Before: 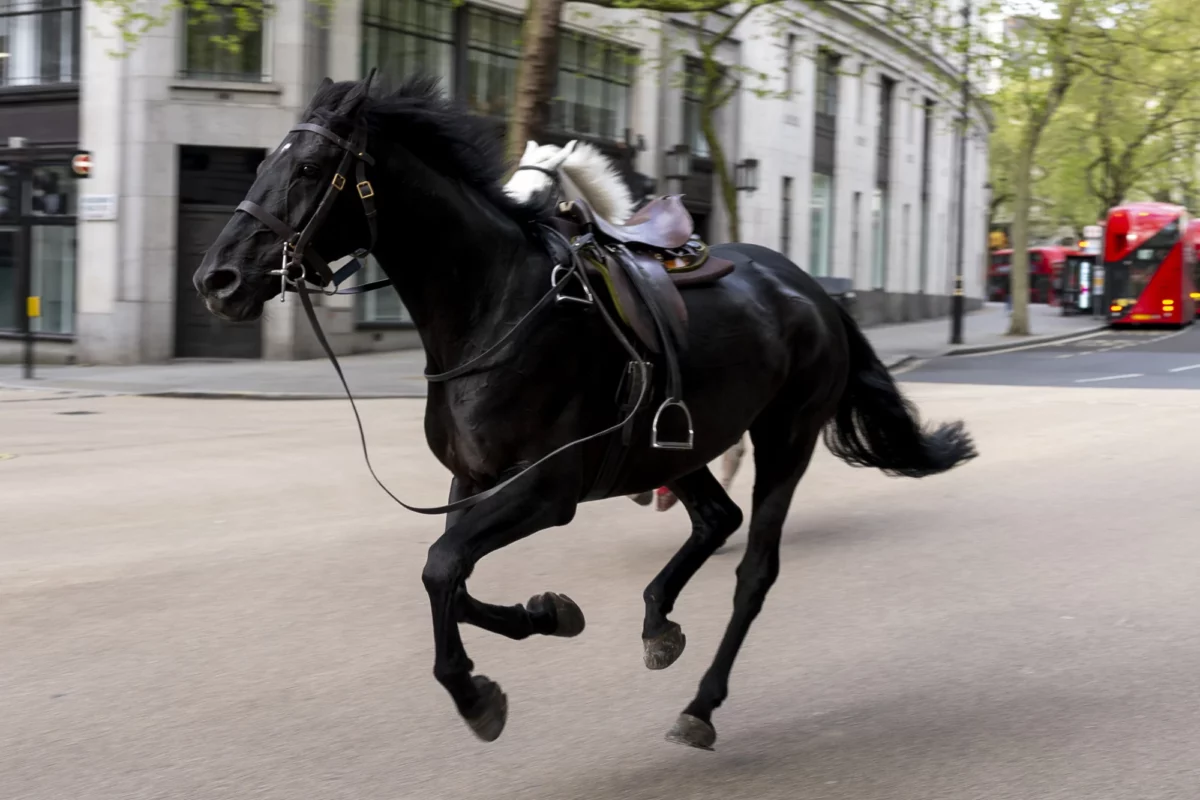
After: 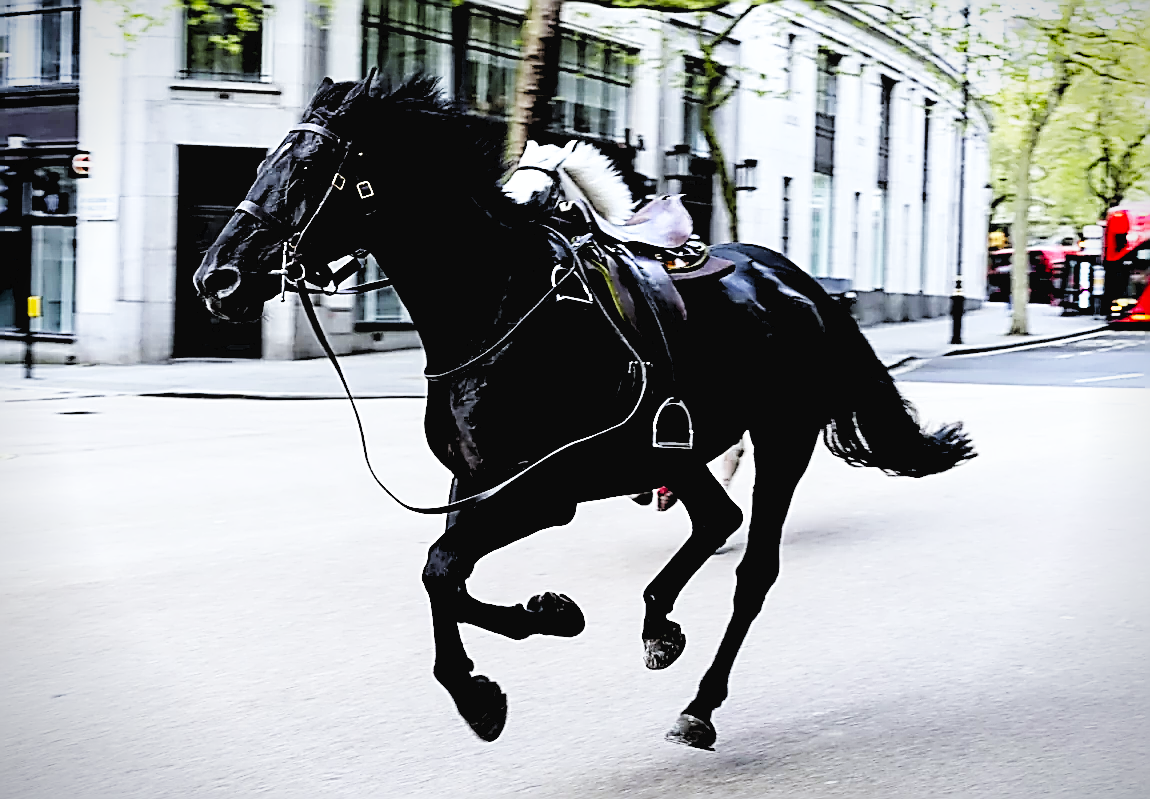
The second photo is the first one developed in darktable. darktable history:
white balance: red 0.924, blue 1.095
rgb levels: levels [[0.029, 0.461, 0.922], [0, 0.5, 1], [0, 0.5, 1]]
sharpen: amount 1.861
crop: right 4.126%, bottom 0.031%
tone equalizer: -8 EV -0.002 EV, -7 EV 0.005 EV, -6 EV -0.009 EV, -5 EV 0.011 EV, -4 EV -0.012 EV, -3 EV 0.007 EV, -2 EV -0.062 EV, -1 EV -0.293 EV, +0 EV -0.582 EV, smoothing diameter 2%, edges refinement/feathering 20, mask exposure compensation -1.57 EV, filter diffusion 5
base curve: curves: ch0 [(0, 0.003) (0.001, 0.002) (0.006, 0.004) (0.02, 0.022) (0.048, 0.086) (0.094, 0.234) (0.162, 0.431) (0.258, 0.629) (0.385, 0.8) (0.548, 0.918) (0.751, 0.988) (1, 1)], preserve colors none
vignetting: fall-off start 88.53%, fall-off radius 44.2%, saturation 0.376, width/height ratio 1.161
exposure: compensate highlight preservation false
